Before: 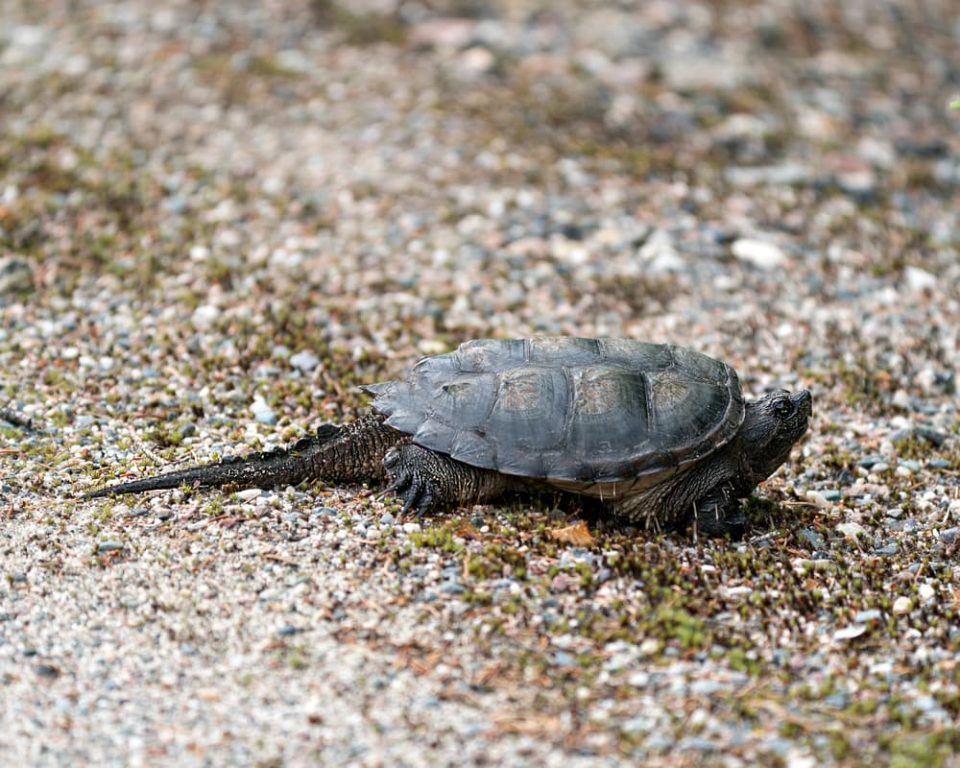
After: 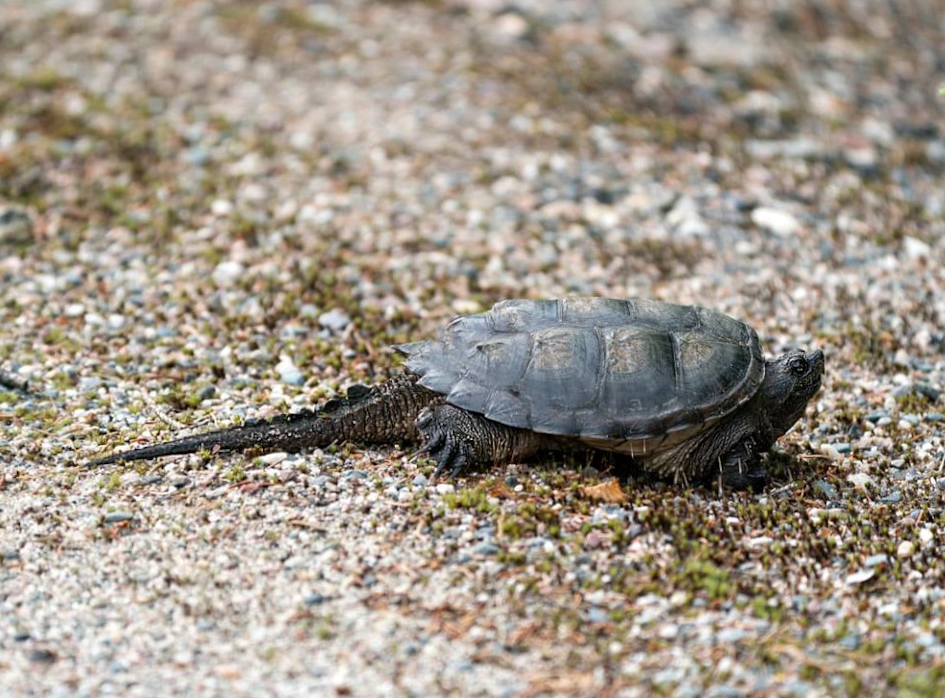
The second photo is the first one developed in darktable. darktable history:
rotate and perspective: rotation -0.013°, lens shift (vertical) -0.027, lens shift (horizontal) 0.178, crop left 0.016, crop right 0.989, crop top 0.082, crop bottom 0.918
tone equalizer: -7 EV 0.13 EV, smoothing diameter 25%, edges refinement/feathering 10, preserve details guided filter
